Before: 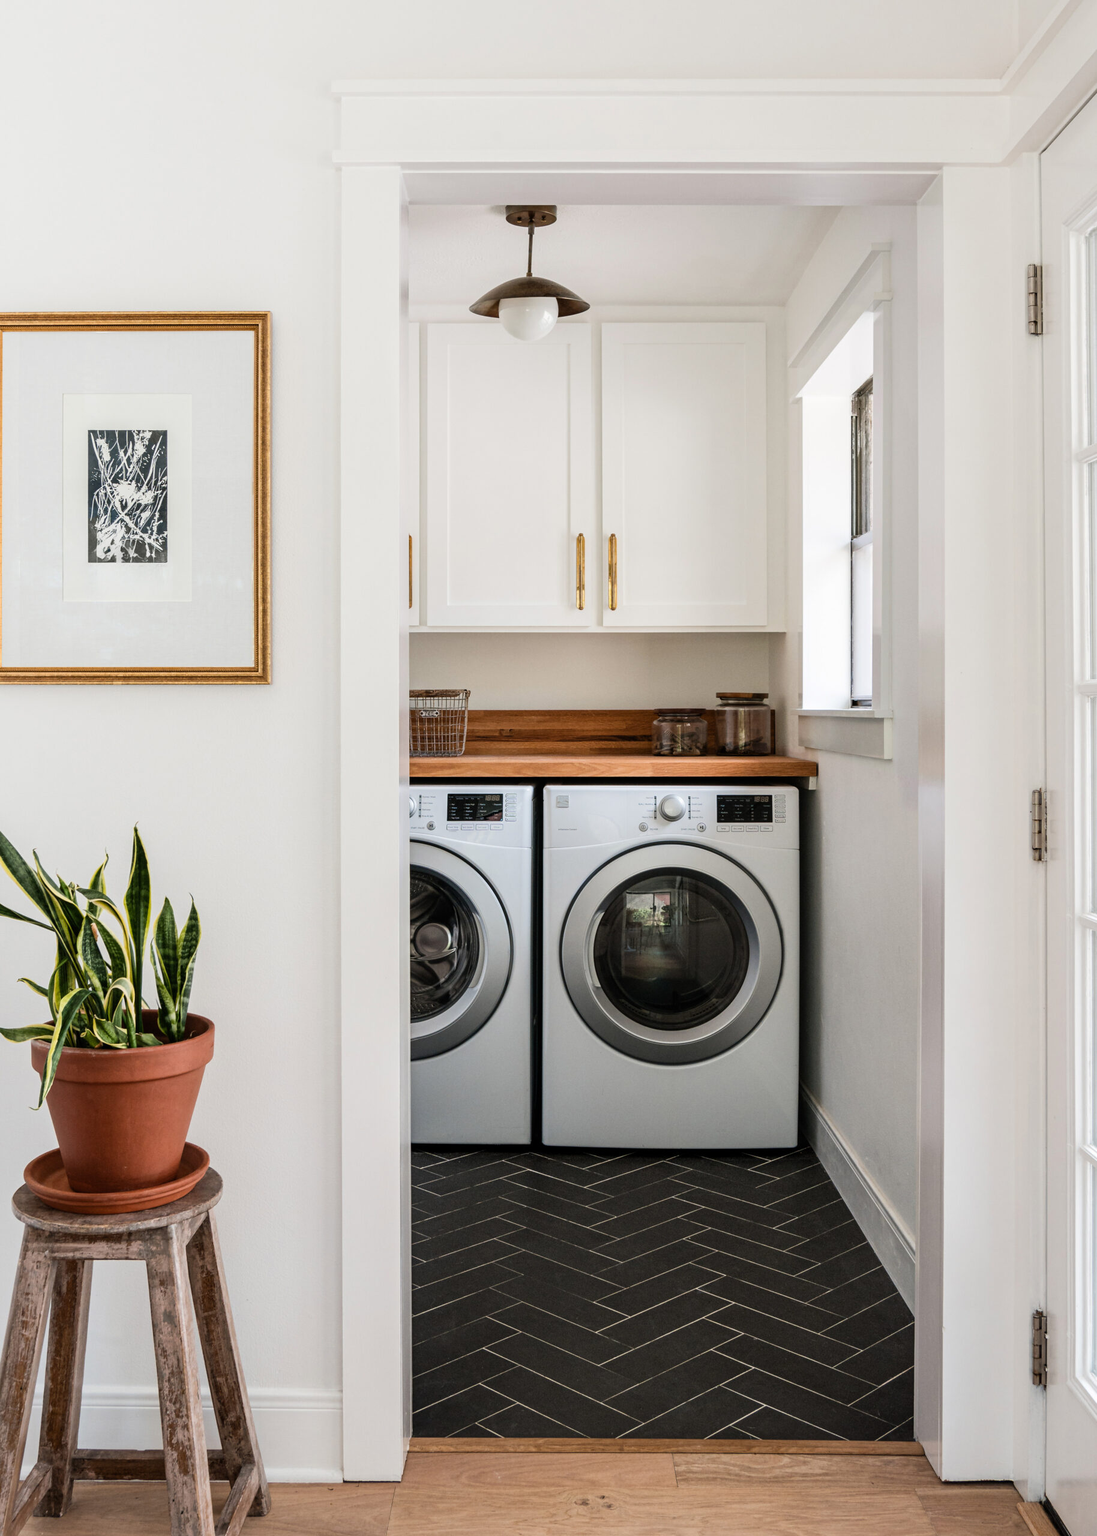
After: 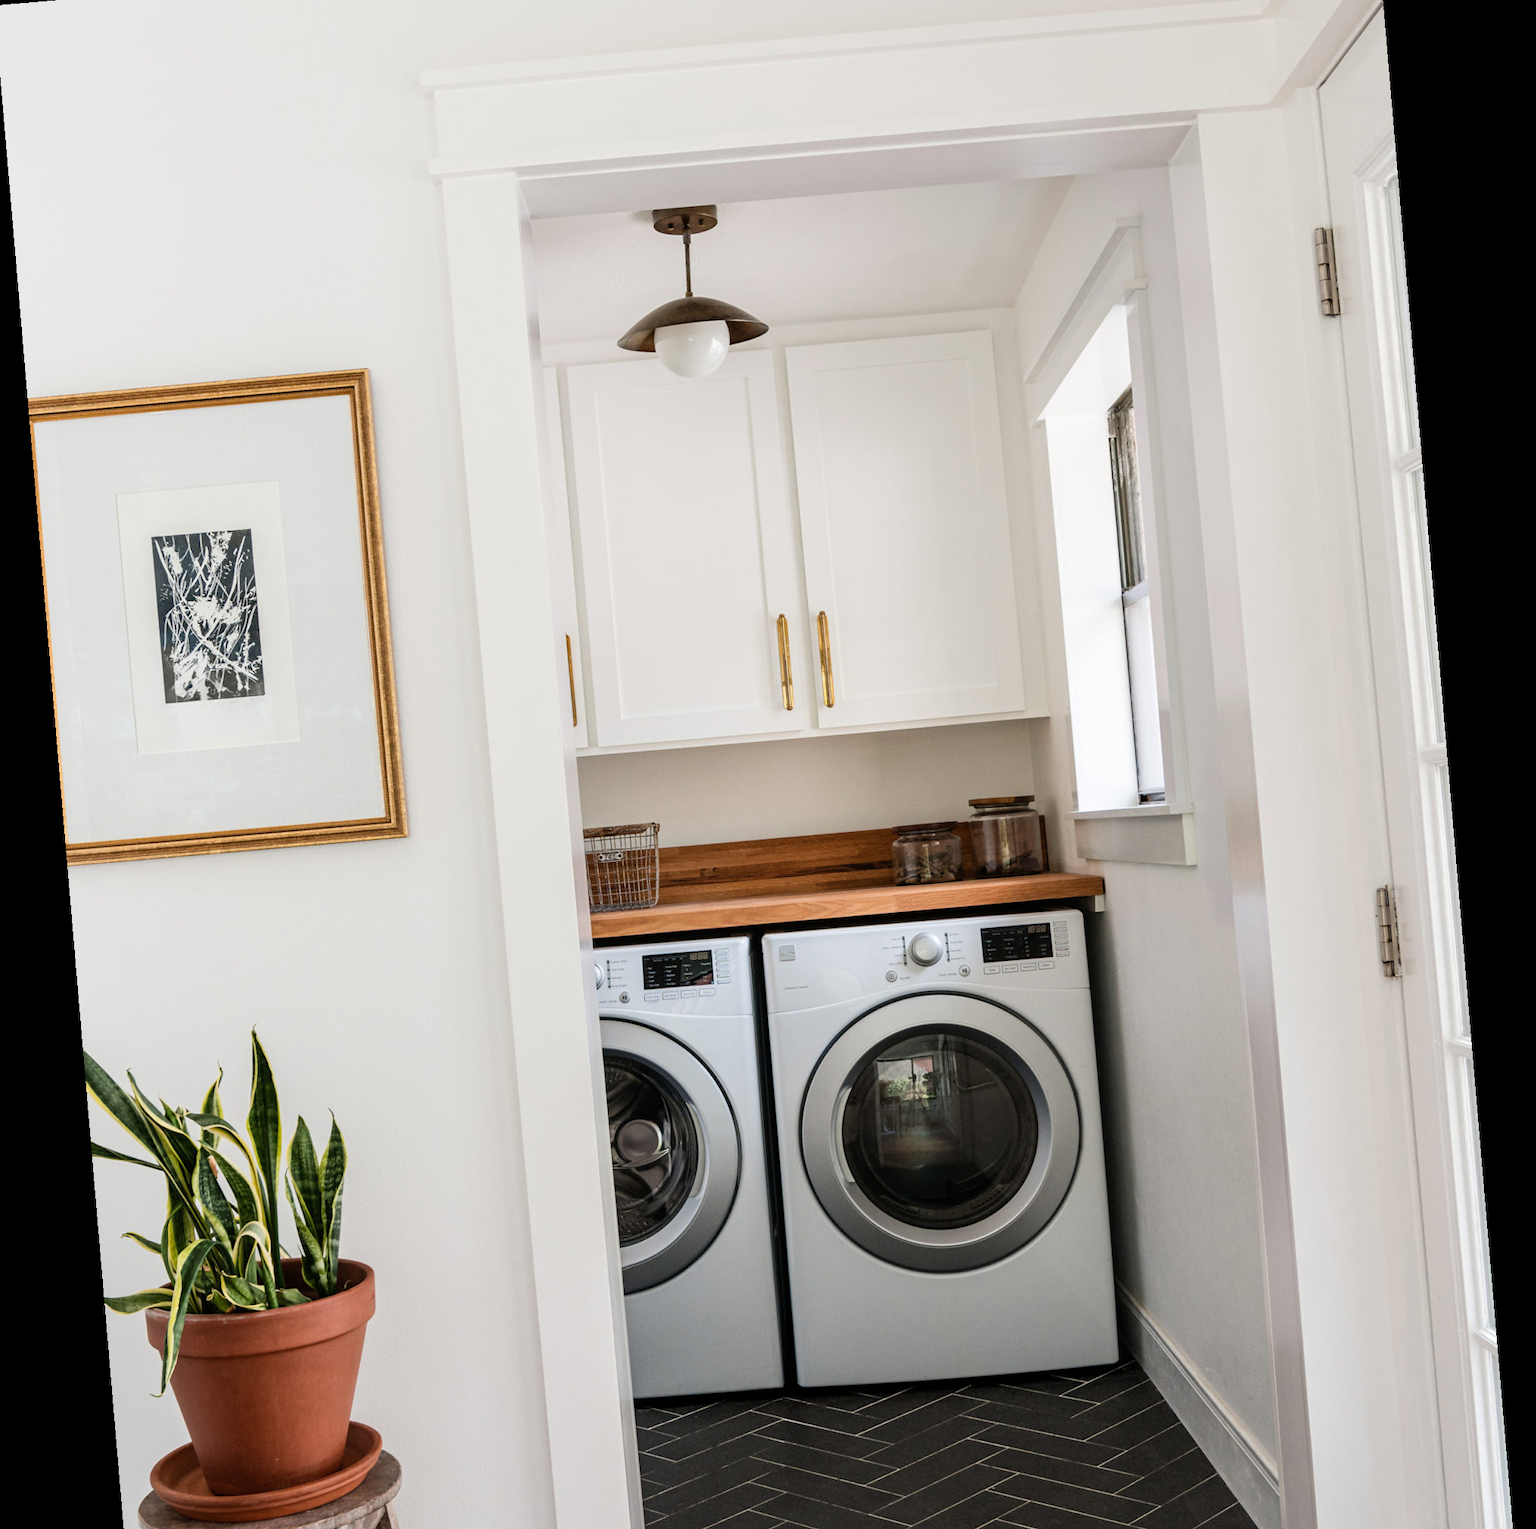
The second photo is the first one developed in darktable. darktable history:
crop: left 0.387%, top 5.469%, bottom 19.809%
rotate and perspective: rotation -4.86°, automatic cropping off
